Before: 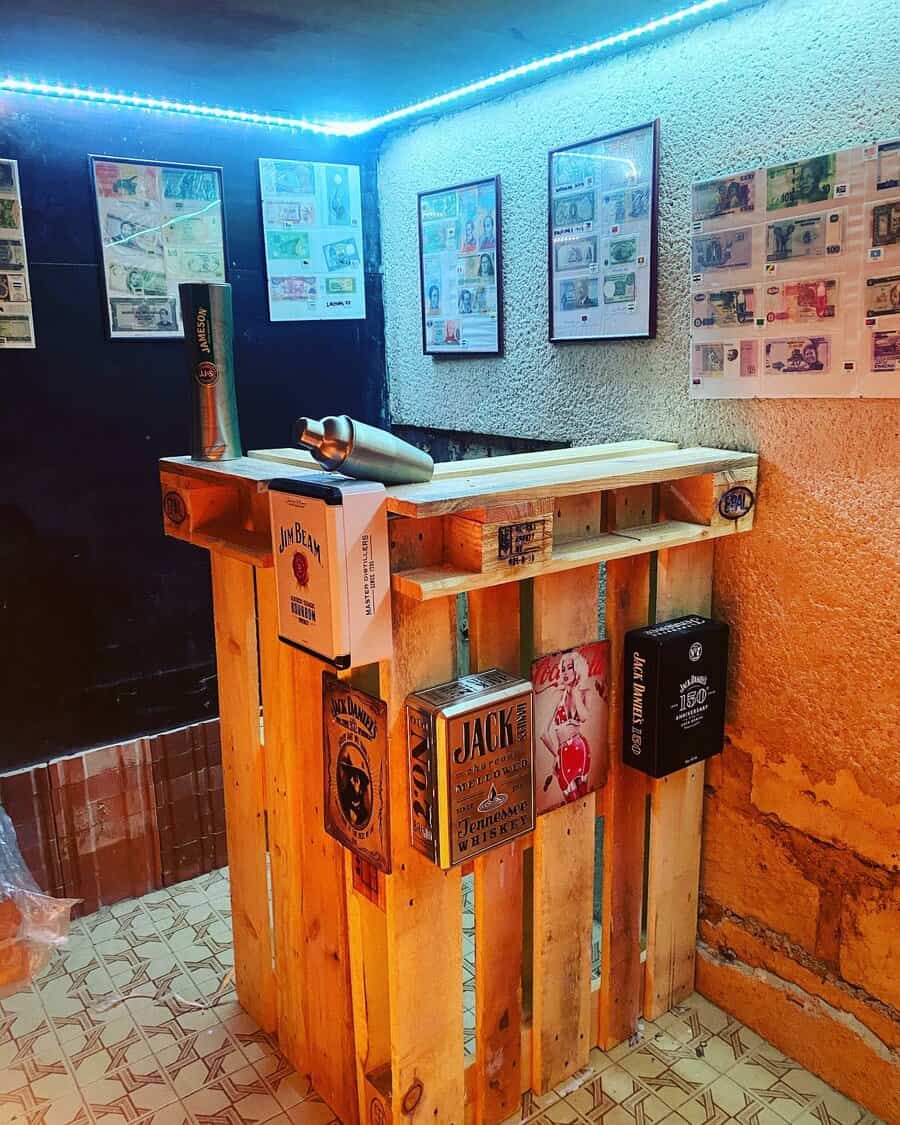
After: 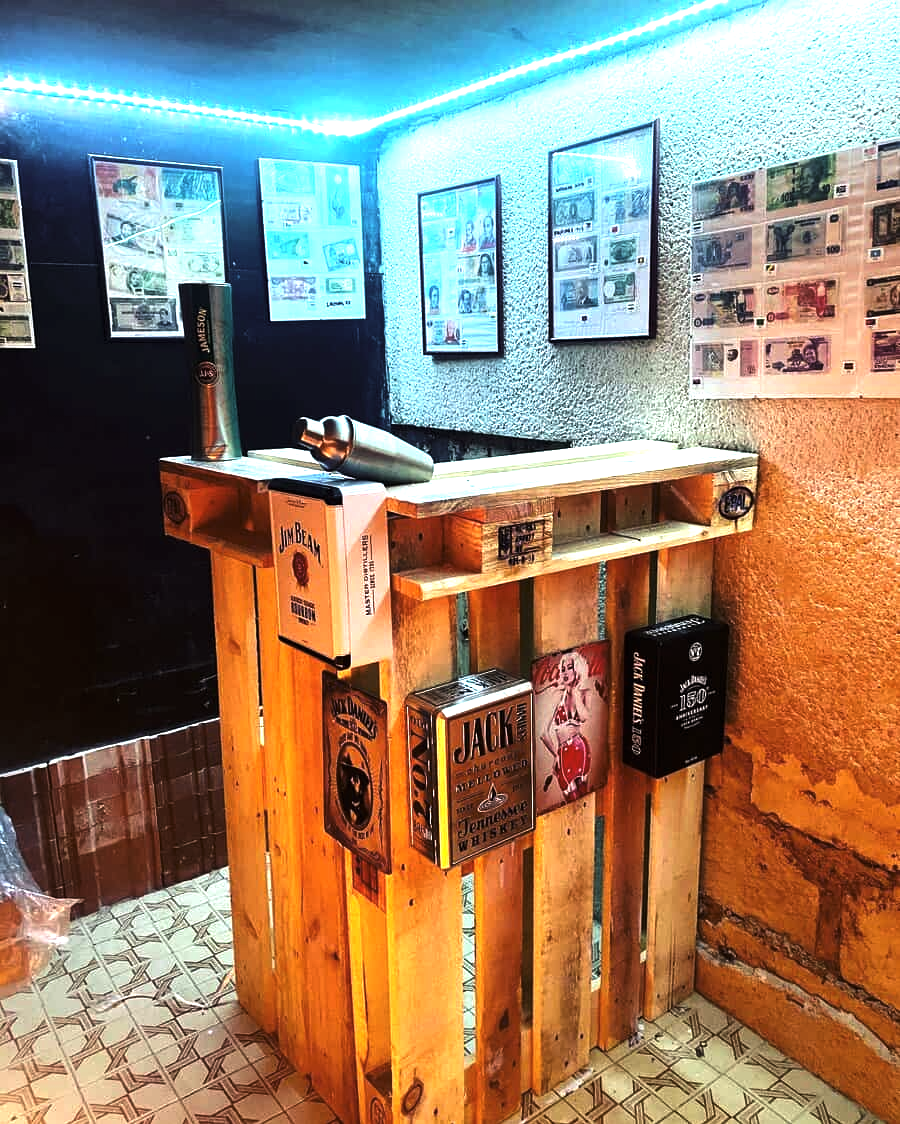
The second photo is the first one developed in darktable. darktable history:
levels: mode automatic, black 0.018%, gray 59.4%
crop: bottom 0.058%
exposure: exposure 1 EV, compensate highlight preservation false
